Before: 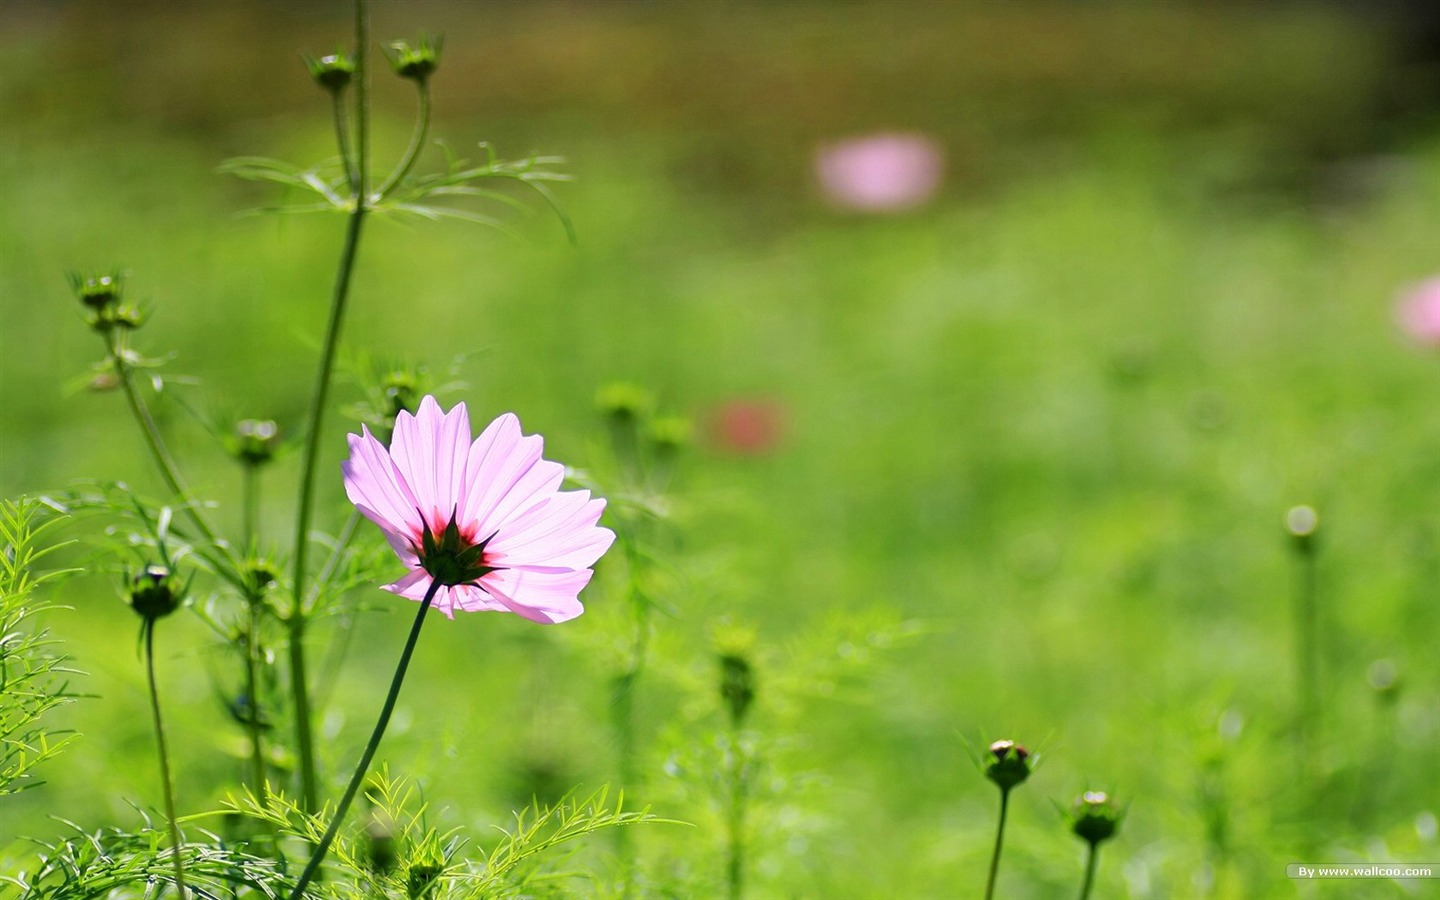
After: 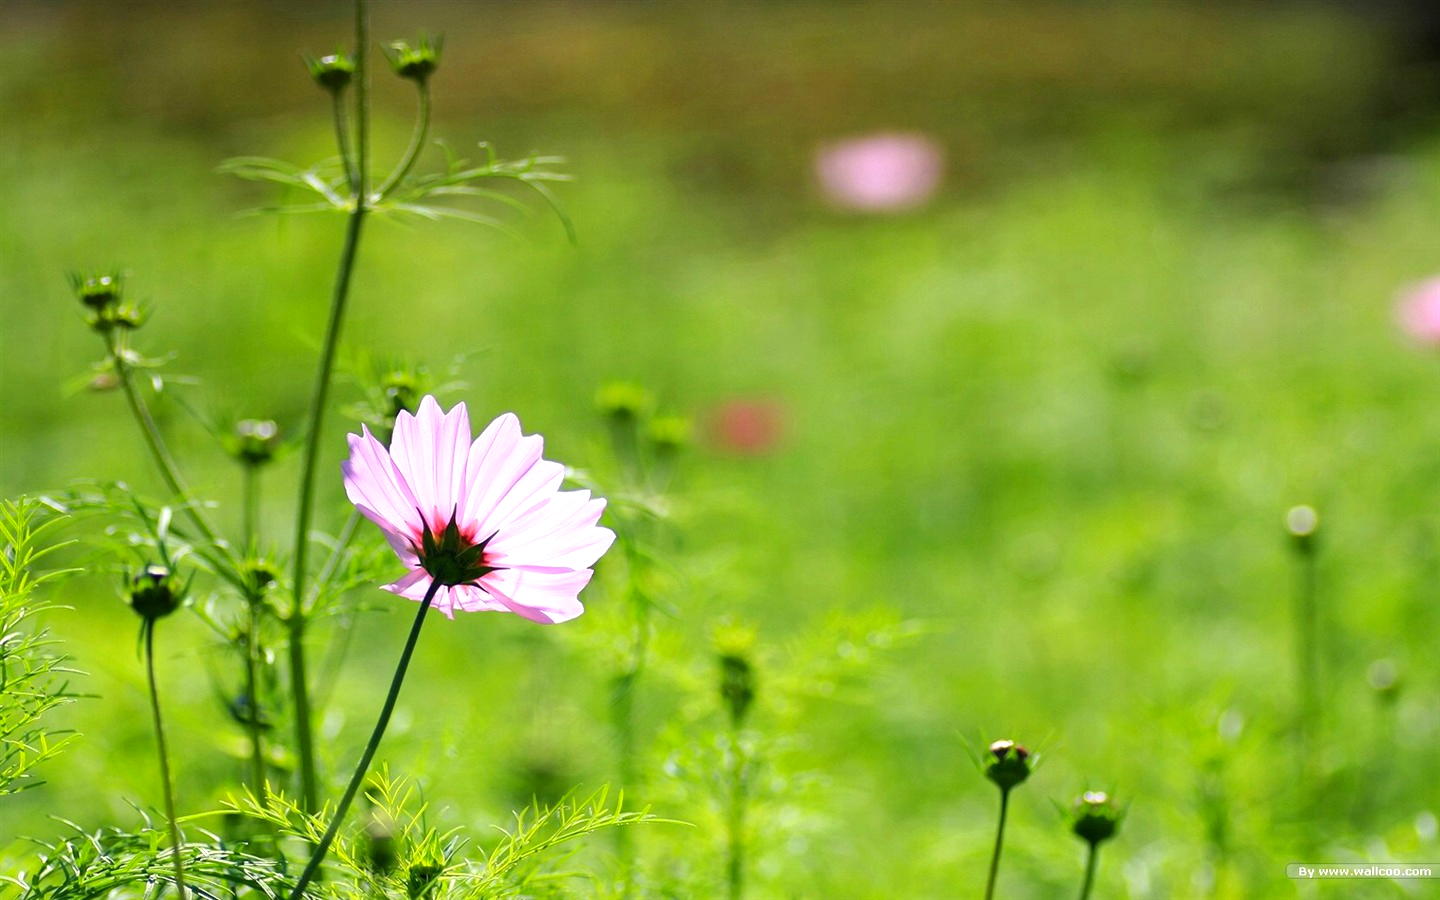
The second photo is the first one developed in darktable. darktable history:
color balance rgb: perceptual saturation grading › global saturation 0.366%, perceptual brilliance grading › highlights 8.333%, perceptual brilliance grading › mid-tones 3.763%, perceptual brilliance grading › shadows 1.22%, global vibrance 10.949%
